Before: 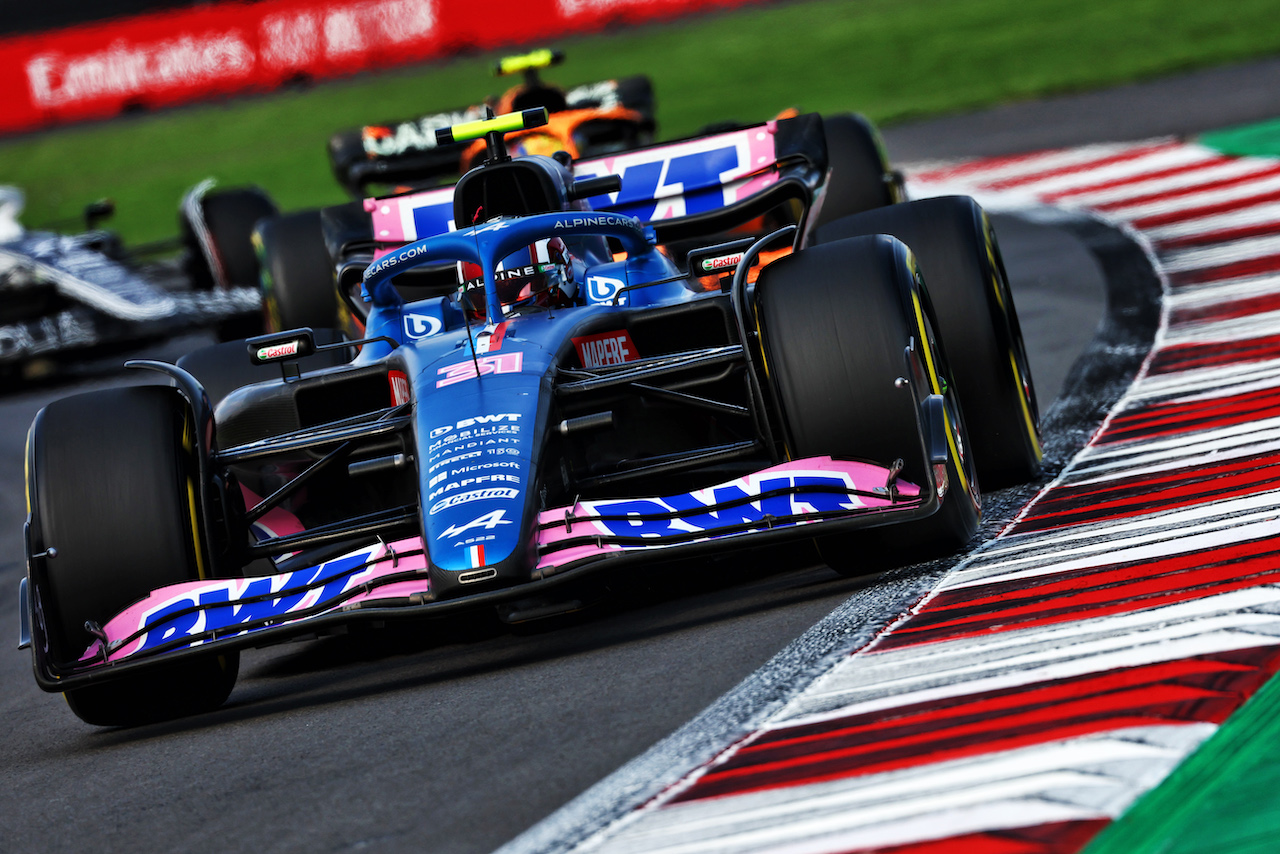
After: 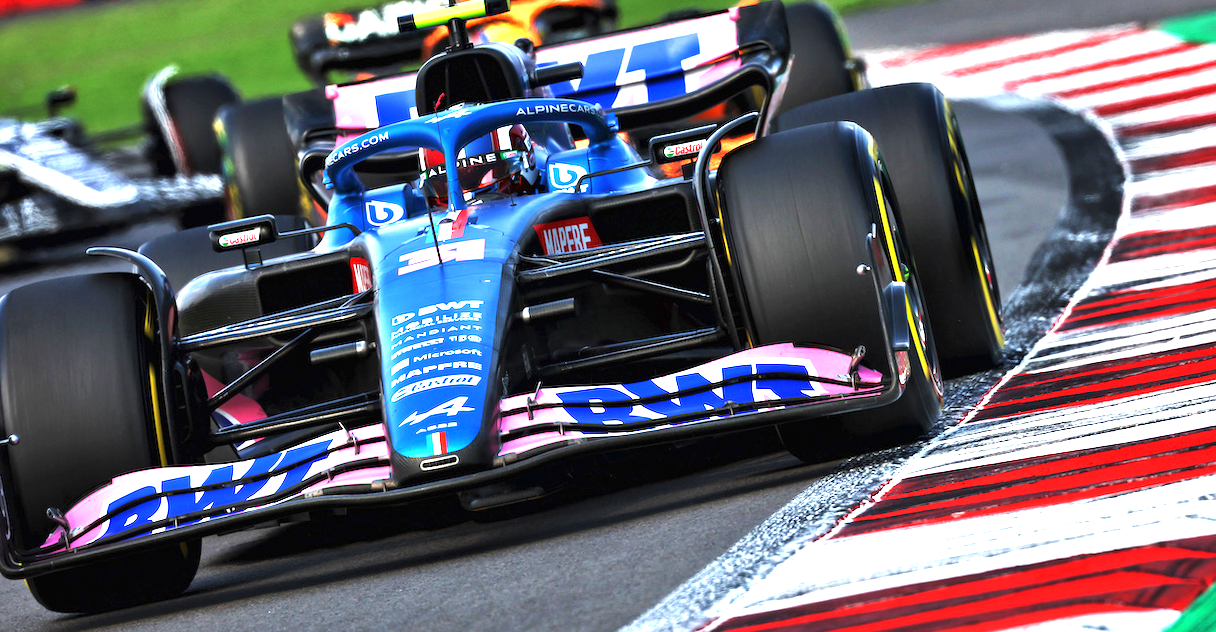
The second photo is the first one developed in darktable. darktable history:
exposure: black level correction 0, exposure 1.5 EV, compensate exposure bias true, compensate highlight preservation false
crop and rotate: left 2.991%, top 13.302%, right 1.981%, bottom 12.636%
